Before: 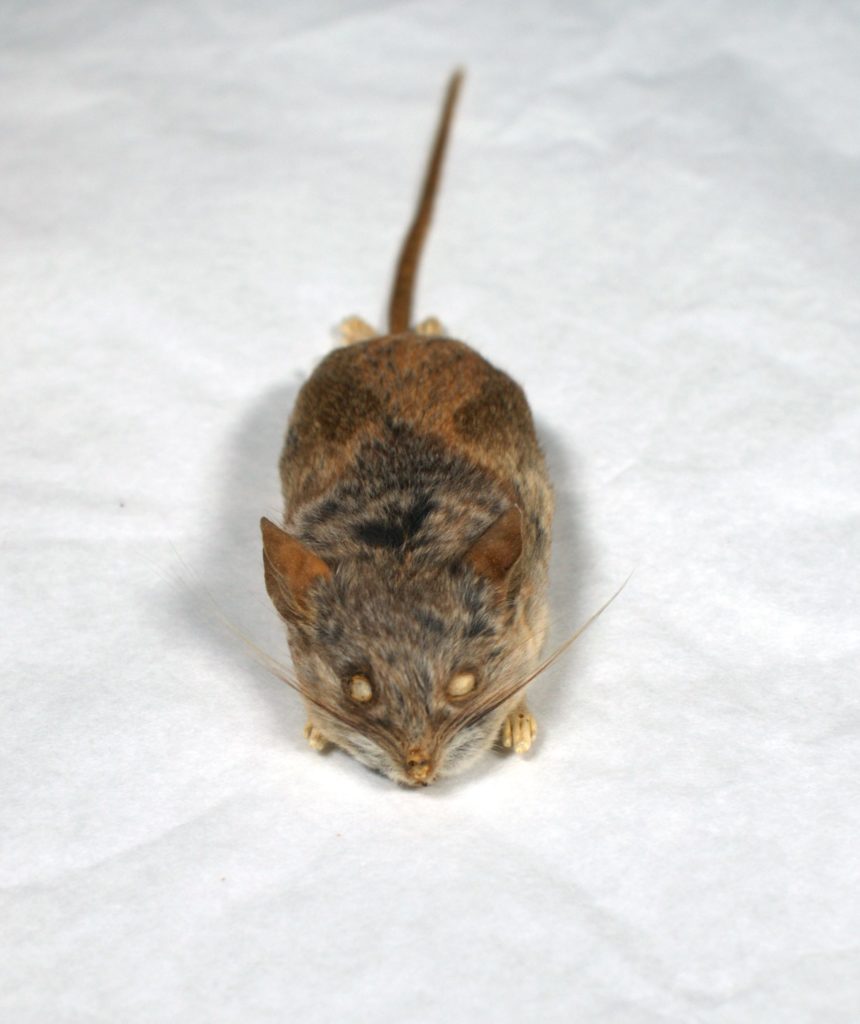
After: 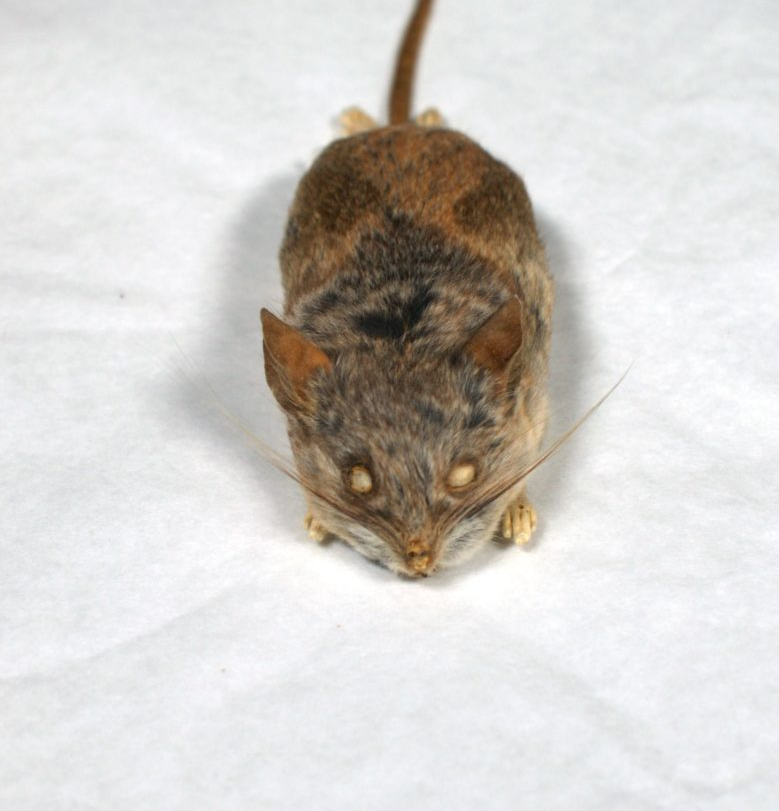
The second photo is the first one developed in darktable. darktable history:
crop: top 20.506%, right 9.388%, bottom 0.222%
